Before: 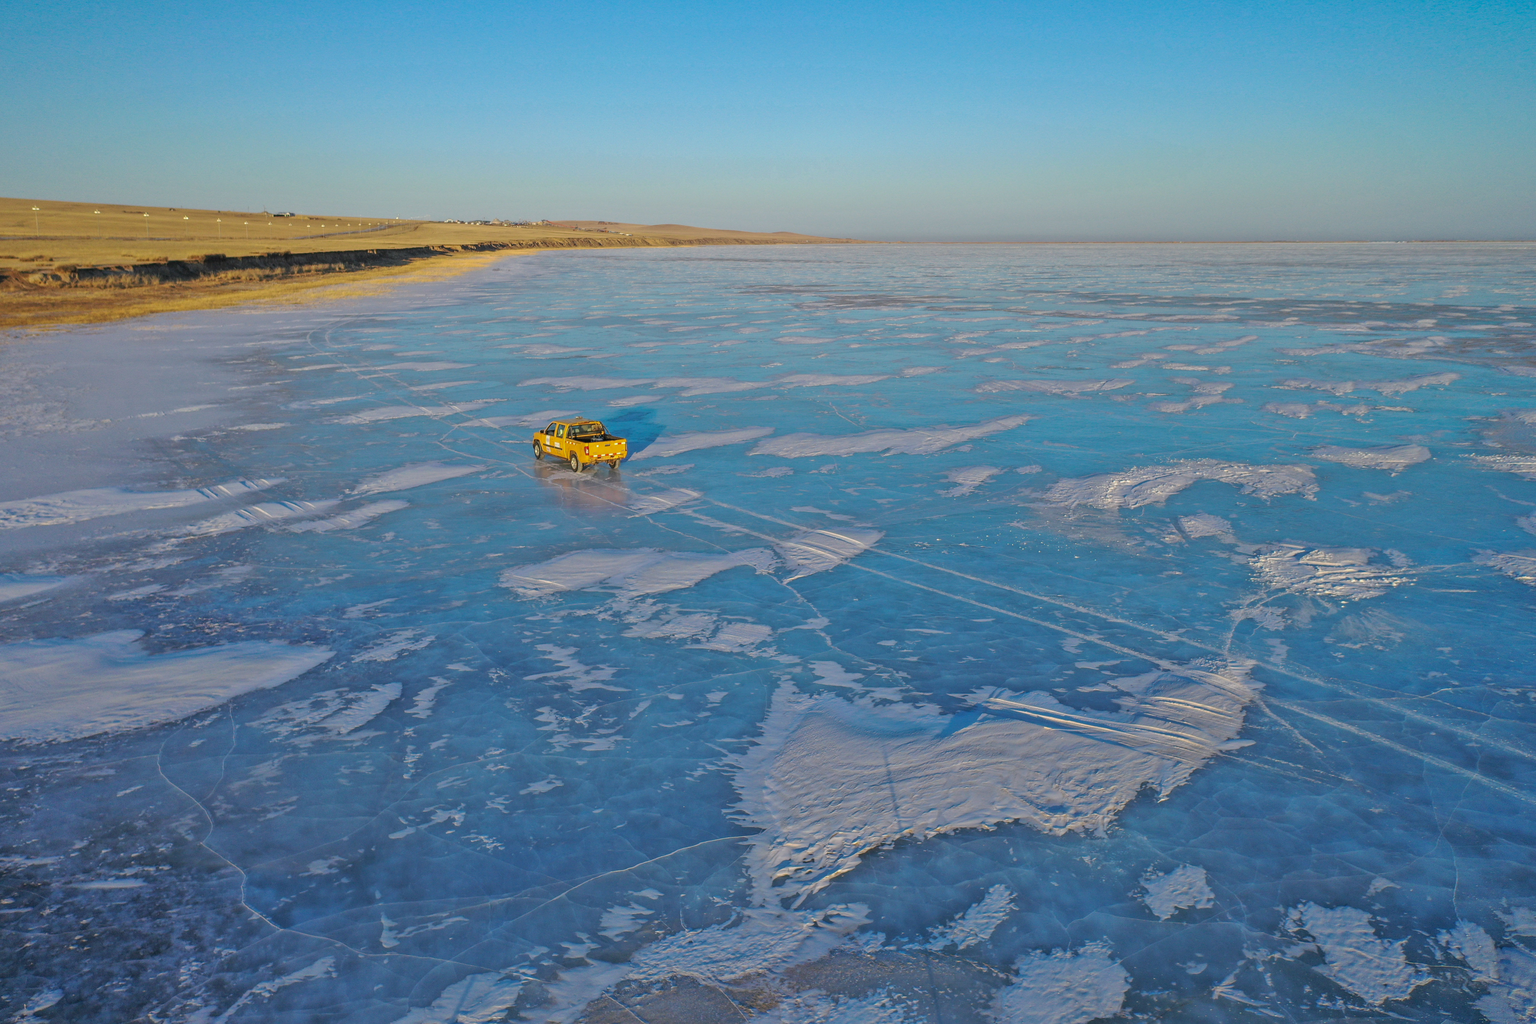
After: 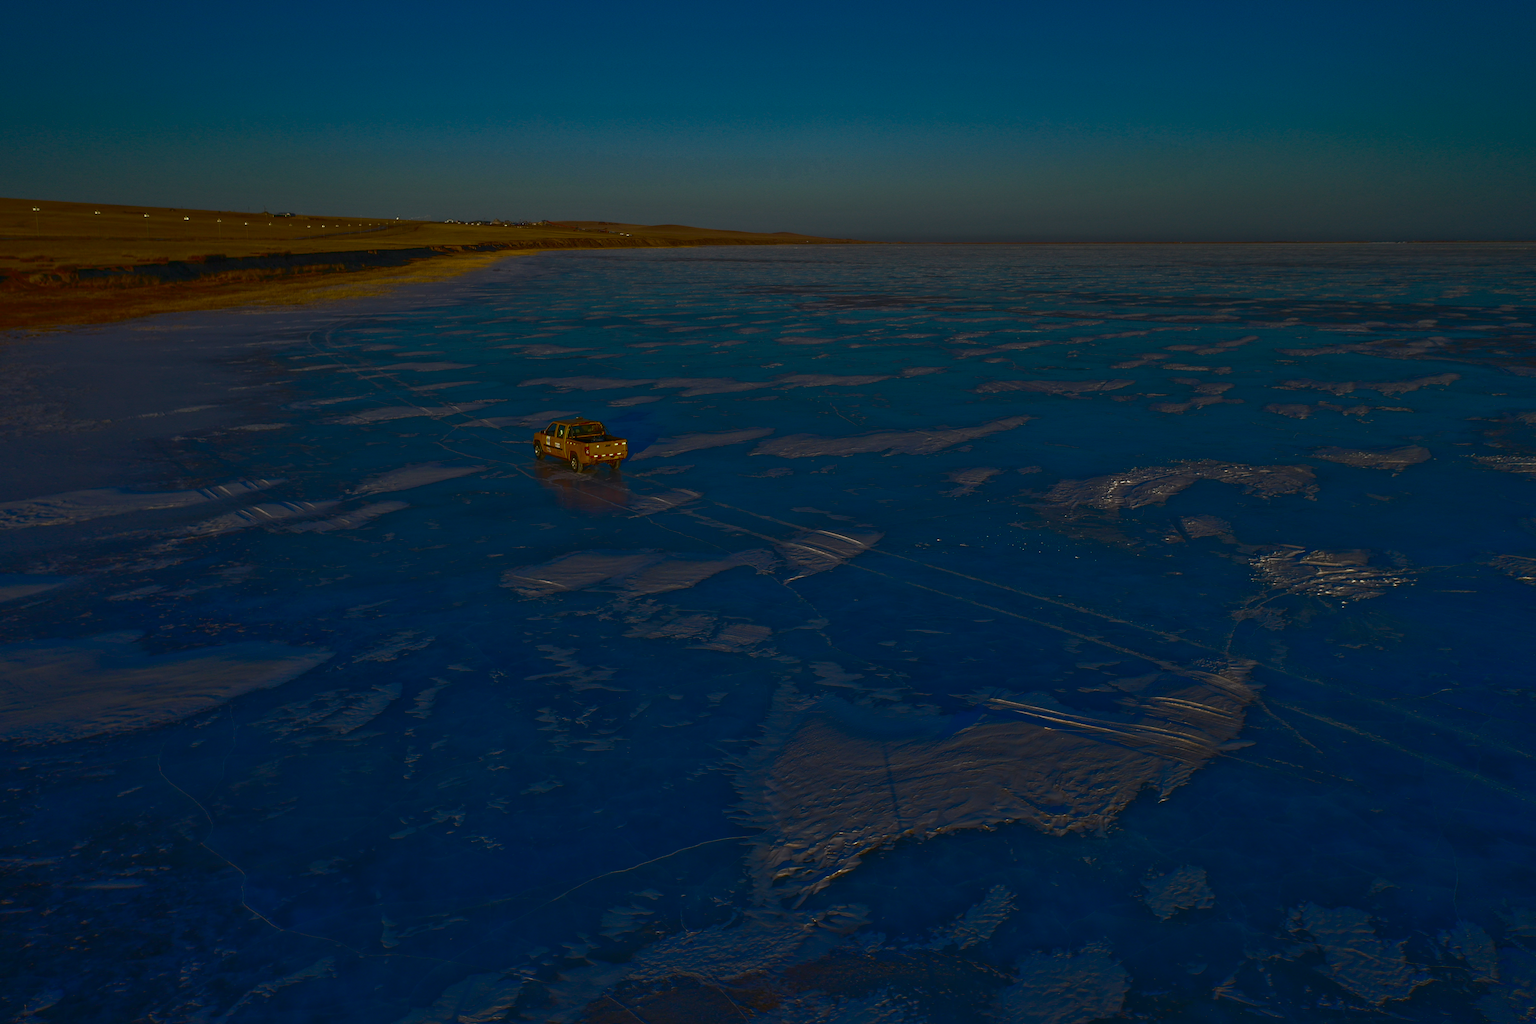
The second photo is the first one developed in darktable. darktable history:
tone curve: curves: ch0 [(0, 0) (0.765, 0.349) (1, 1)], color space Lab, independent channels, preserve colors none
